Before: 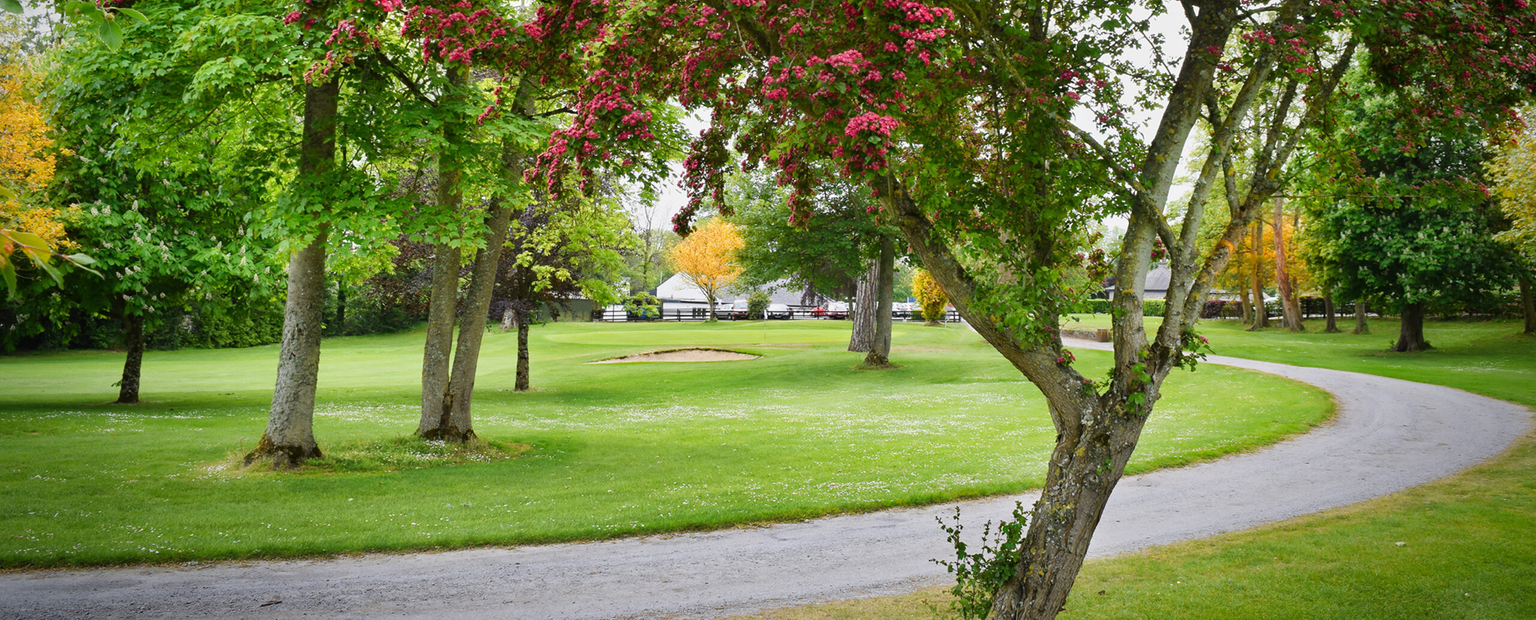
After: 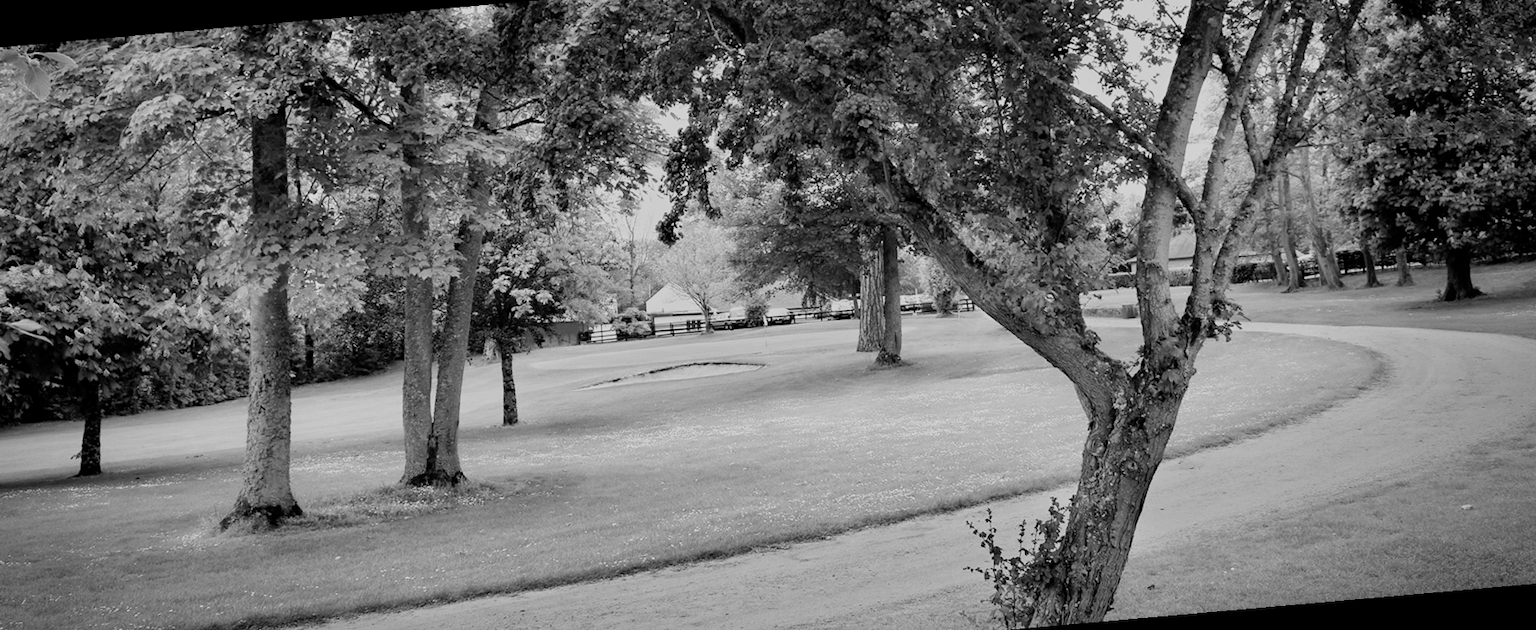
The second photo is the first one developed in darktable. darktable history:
filmic rgb: black relative exposure -7.75 EV, white relative exposure 4.4 EV, threshold 3 EV, target black luminance 0%, hardness 3.76, latitude 50.51%, contrast 1.074, highlights saturation mix 10%, shadows ↔ highlights balance -0.22%, color science v4 (2020), enable highlight reconstruction true
rotate and perspective: rotation -5°, crop left 0.05, crop right 0.952, crop top 0.11, crop bottom 0.89
monochrome: a -71.75, b 75.82
